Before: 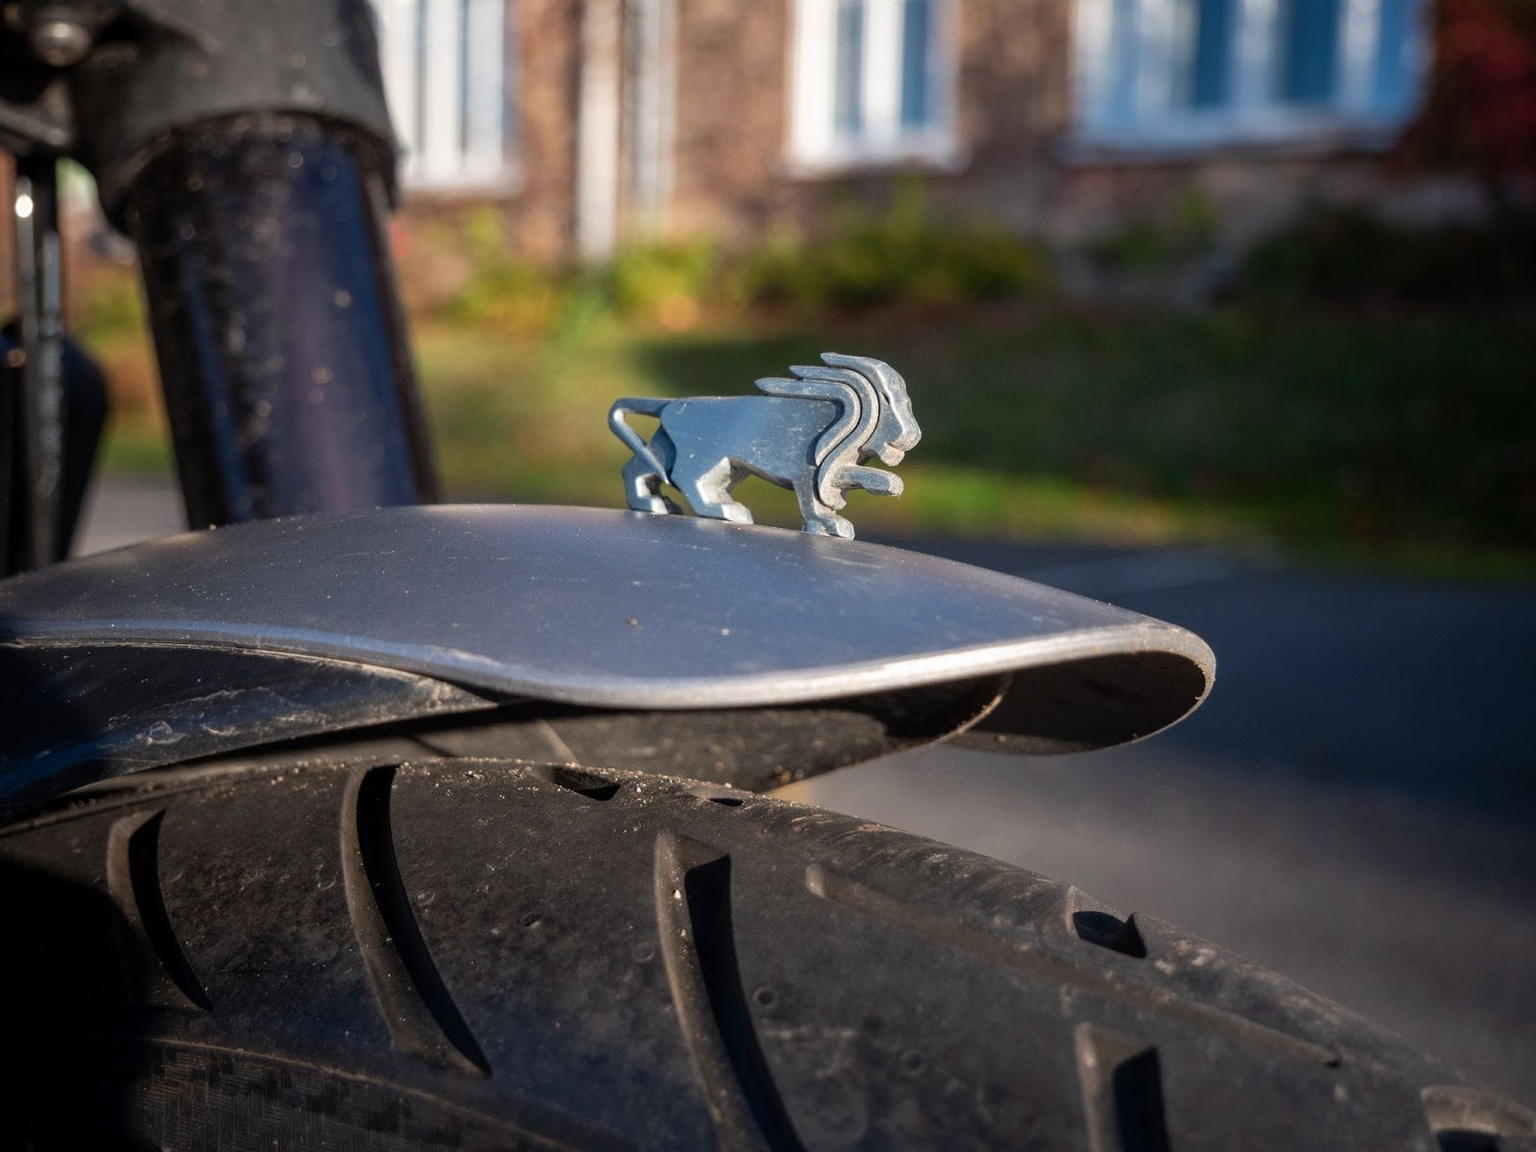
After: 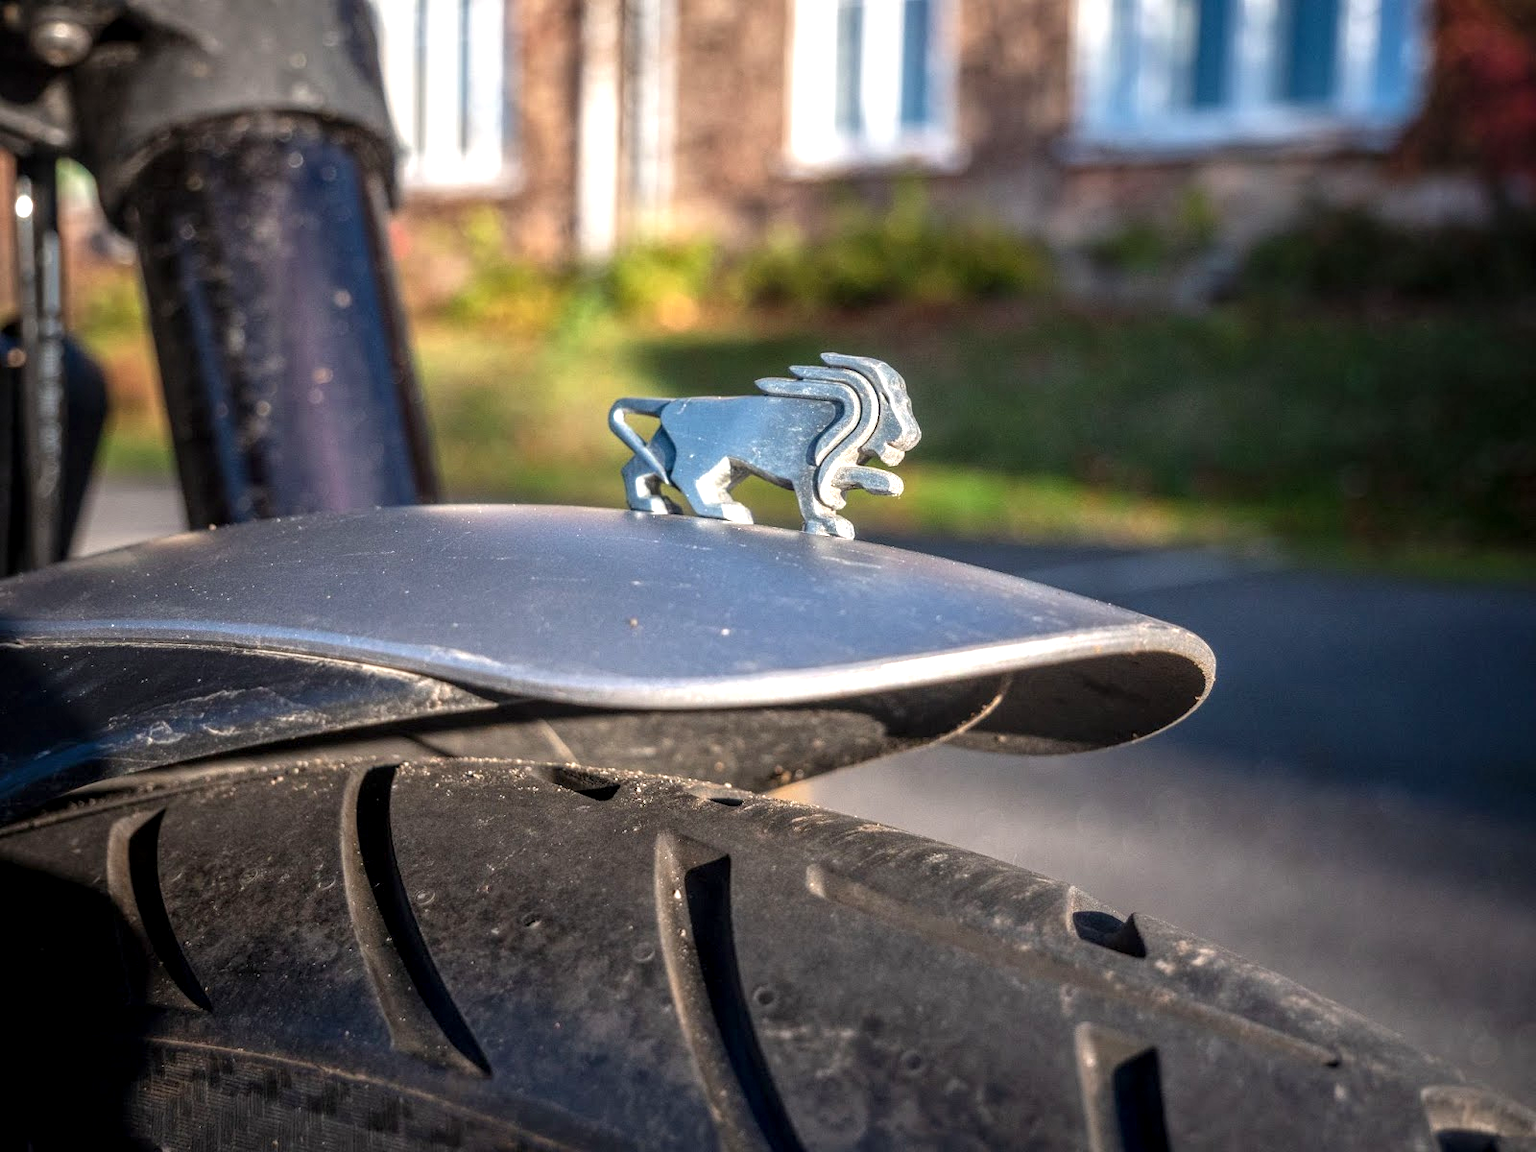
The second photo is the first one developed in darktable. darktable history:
local contrast: highlights 4%, shadows 3%, detail 134%
exposure: exposure 0.753 EV, compensate highlight preservation false
